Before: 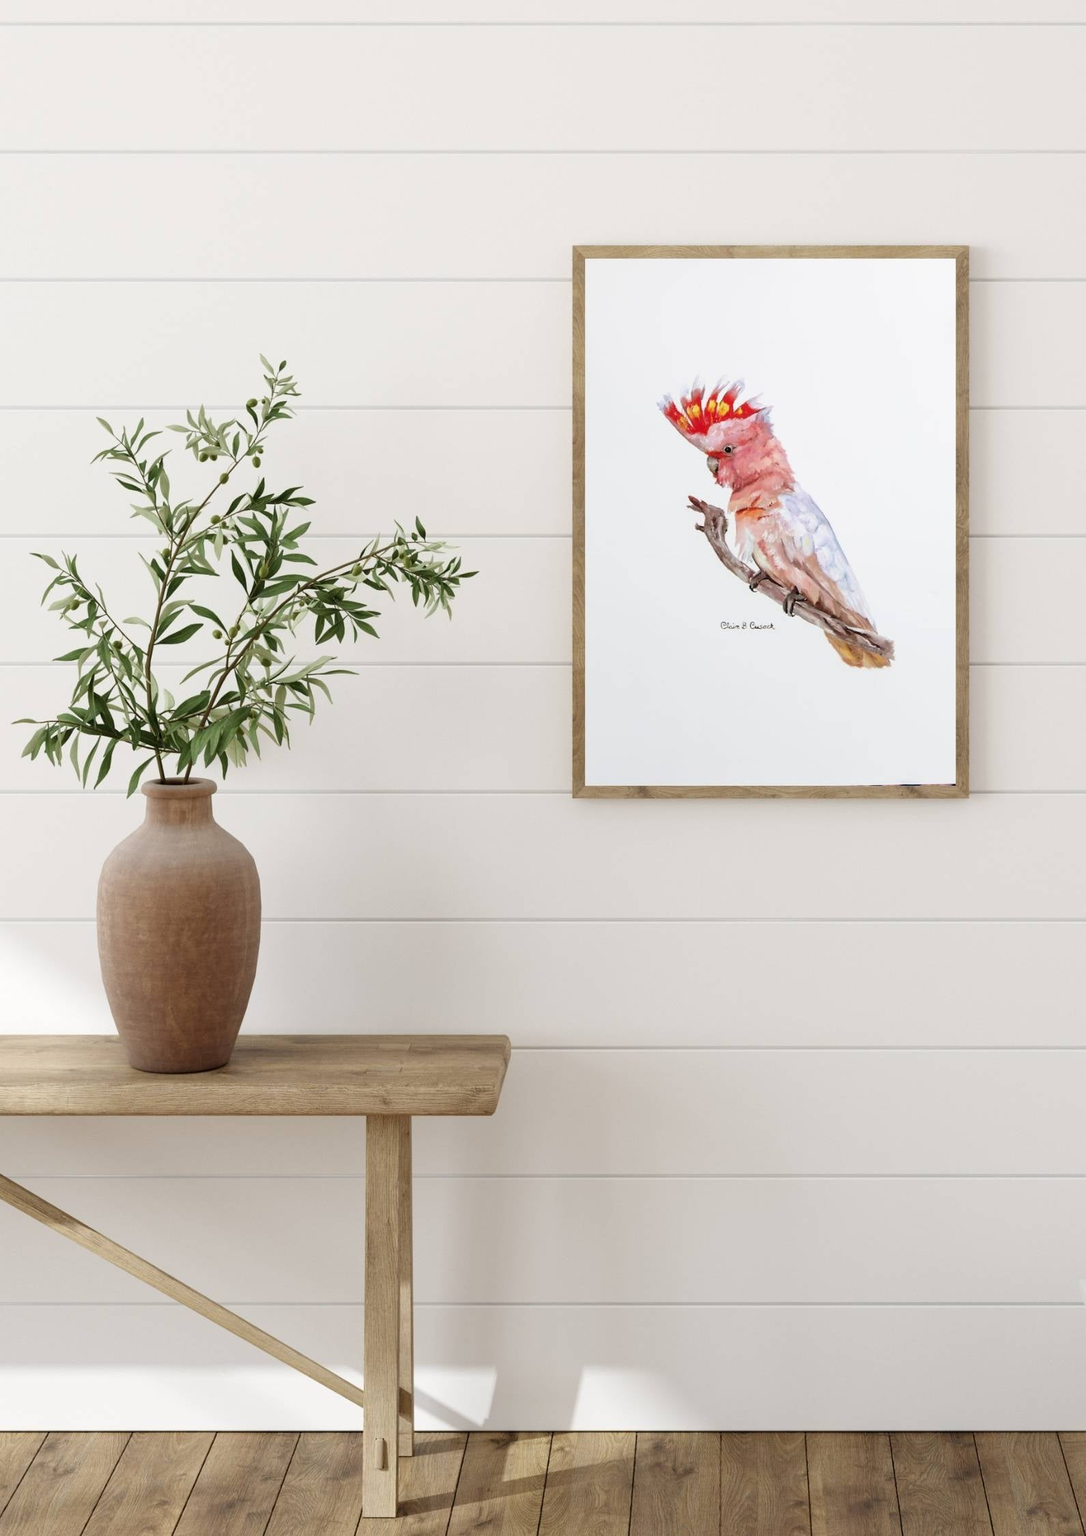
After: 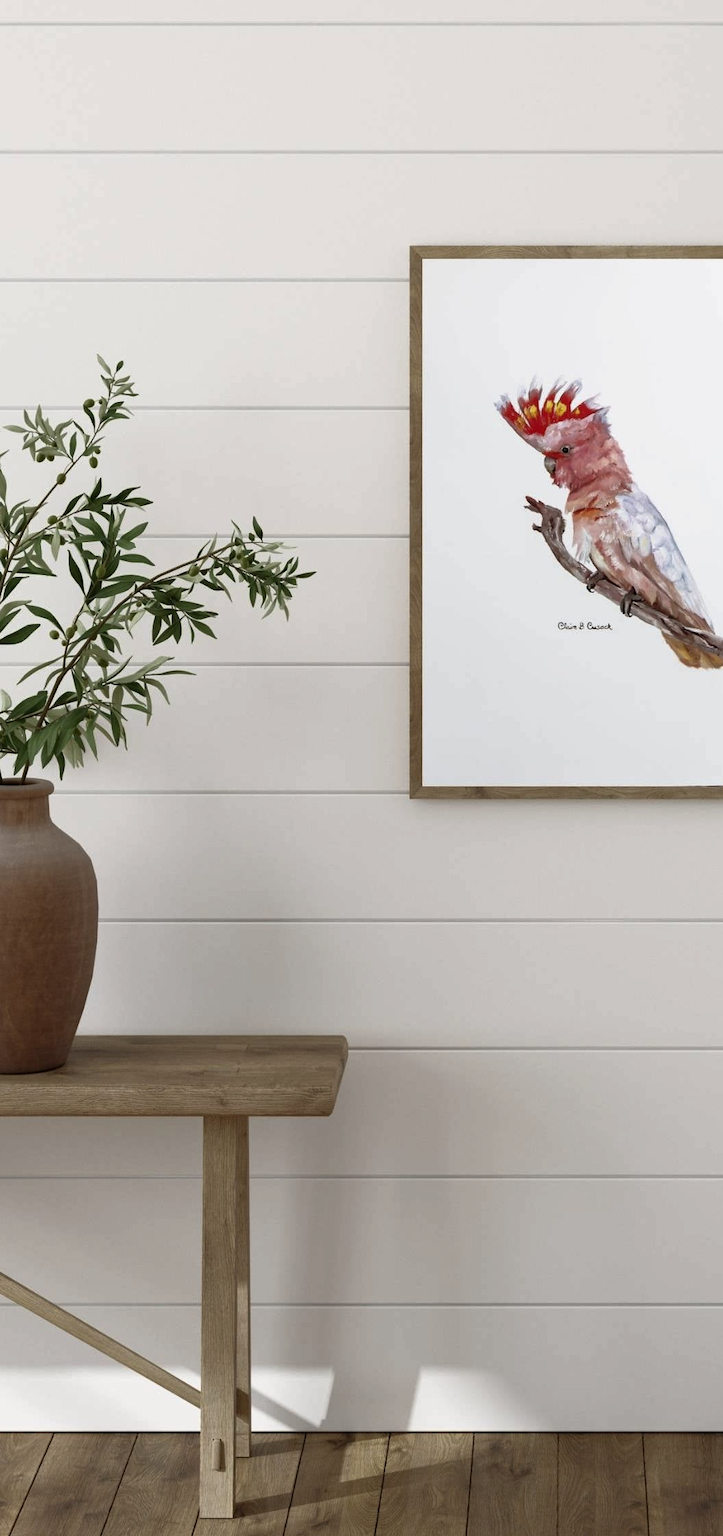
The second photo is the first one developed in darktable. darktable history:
crop and rotate: left 15.055%, right 18.278%
rgb curve: curves: ch0 [(0, 0) (0.415, 0.237) (1, 1)]
